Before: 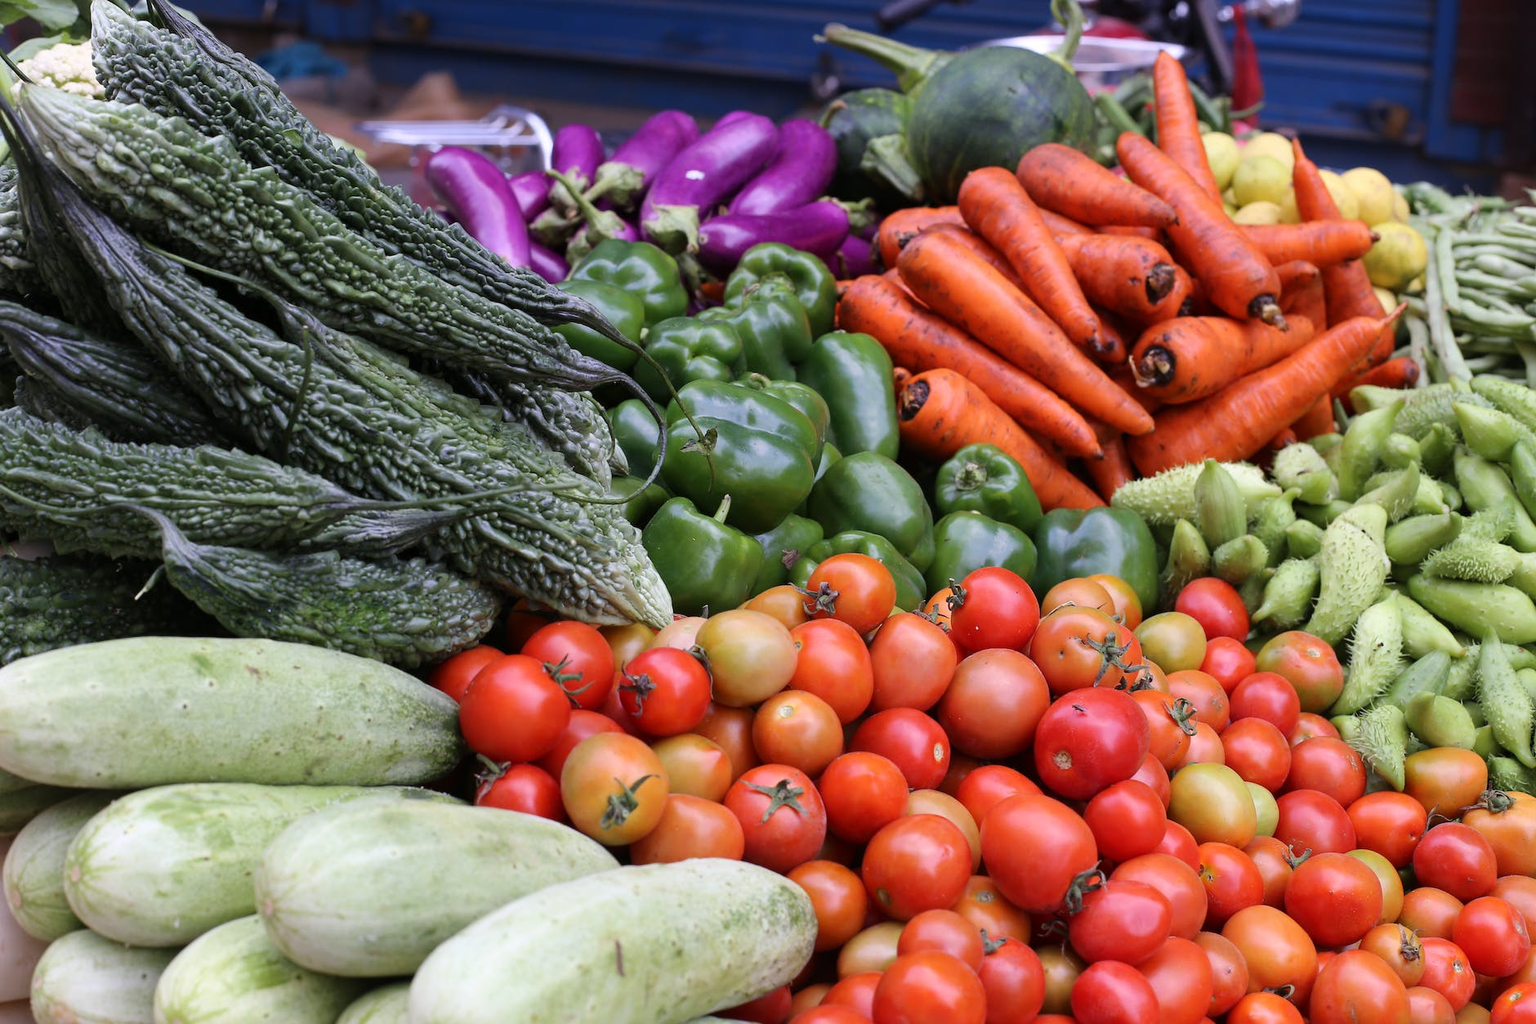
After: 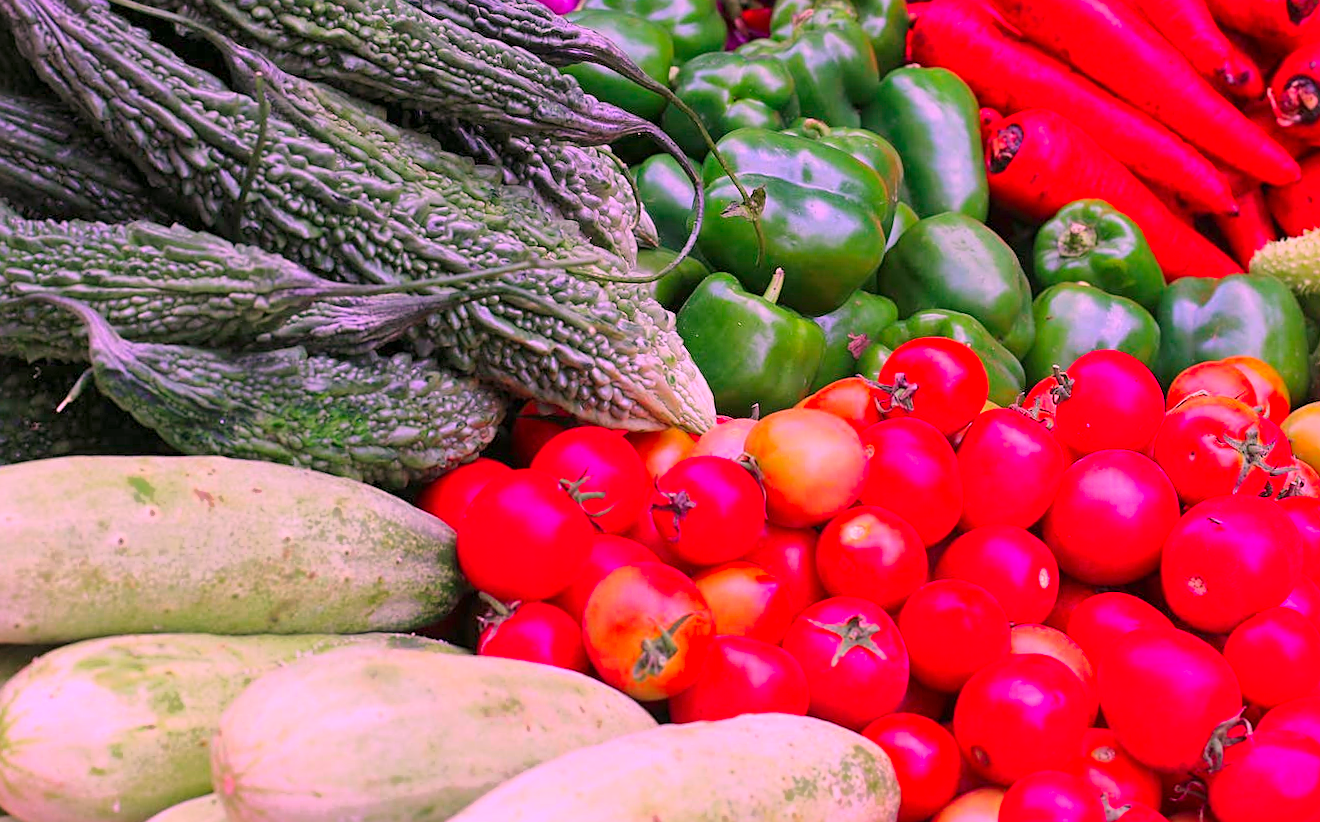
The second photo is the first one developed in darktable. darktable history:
rotate and perspective: rotation -1.17°, automatic cropping off
exposure: black level correction 0, exposure 1.1 EV, compensate exposure bias true, compensate highlight preservation false
crop: left 6.488%, top 27.668%, right 24.183%, bottom 8.656%
white balance: red 1.188, blue 1.11
global tonemap: drago (1, 100), detail 1
color contrast: green-magenta contrast 1.73, blue-yellow contrast 1.15
sharpen: on, module defaults
